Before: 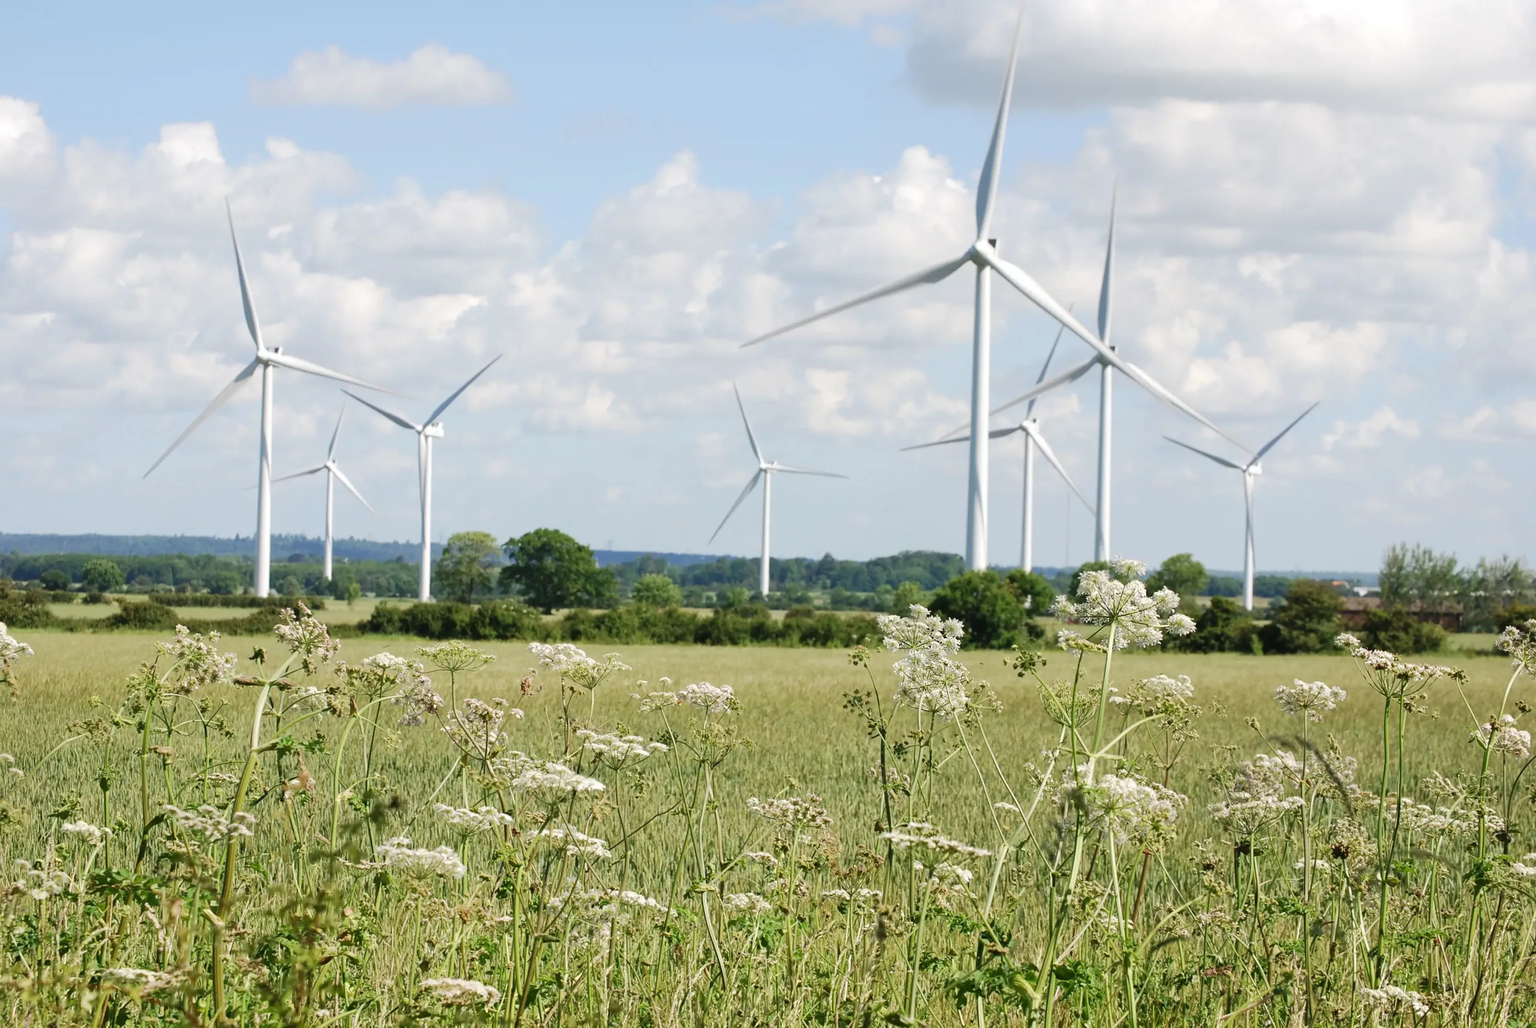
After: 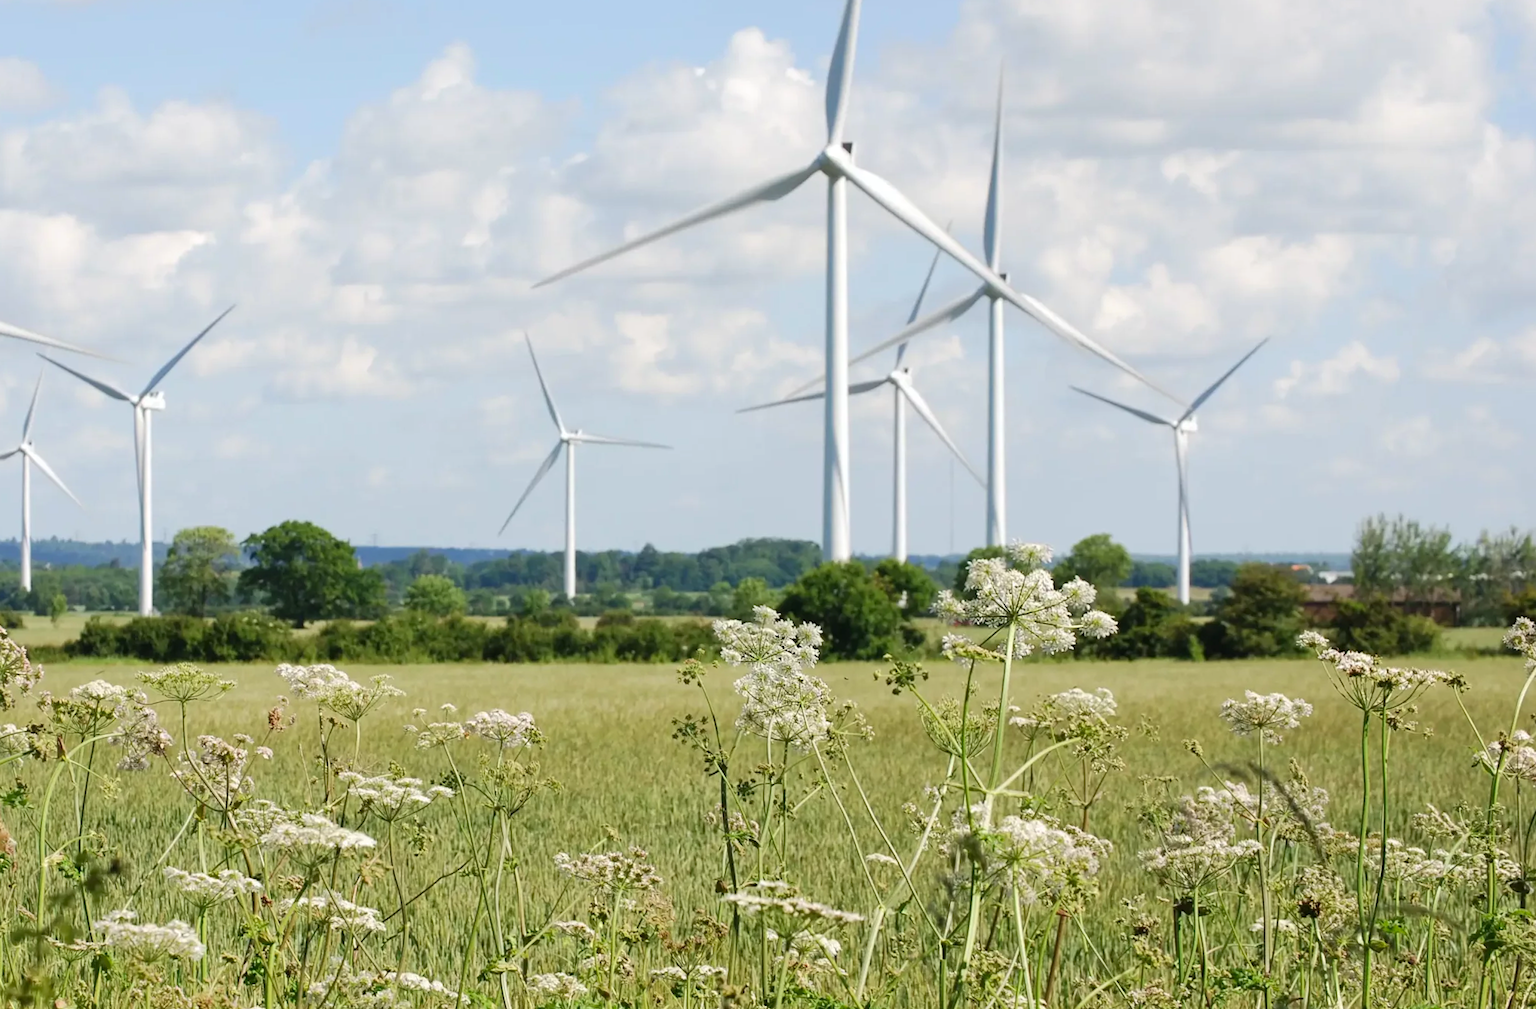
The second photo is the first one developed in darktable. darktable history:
rotate and perspective: rotation -1.32°, lens shift (horizontal) -0.031, crop left 0.015, crop right 0.985, crop top 0.047, crop bottom 0.982
crop: left 19.159%, top 9.58%, bottom 9.58%
color correction: saturation 1.11
